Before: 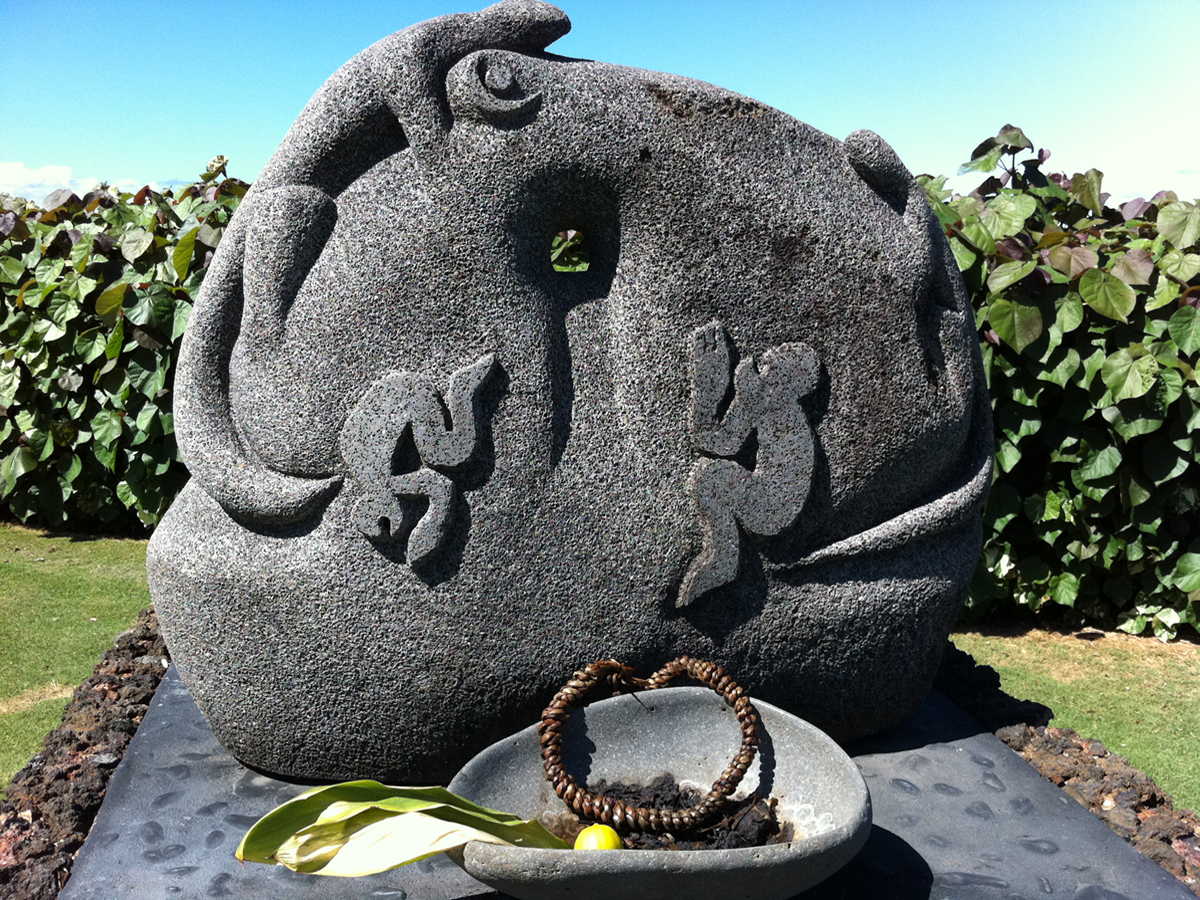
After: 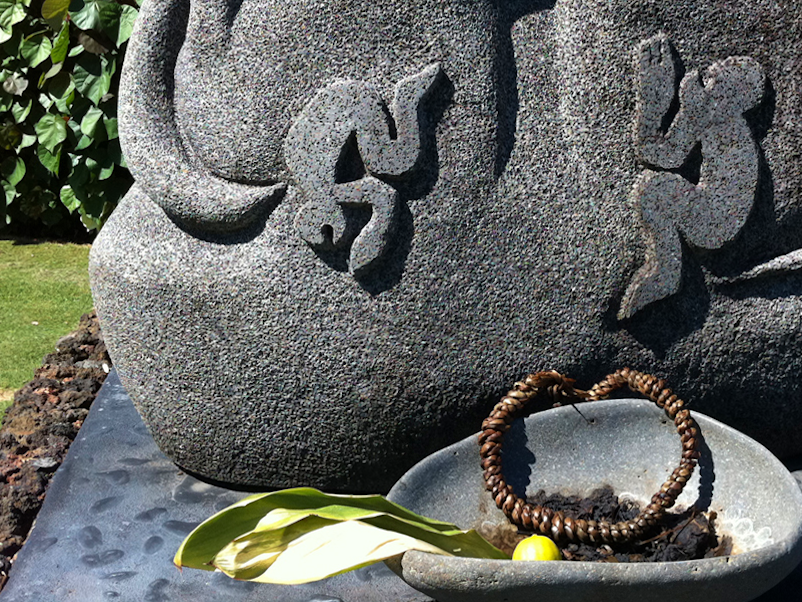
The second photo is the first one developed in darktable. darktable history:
velvia: on, module defaults
crop and rotate: angle -0.82°, left 3.85%, top 31.828%, right 27.992%
